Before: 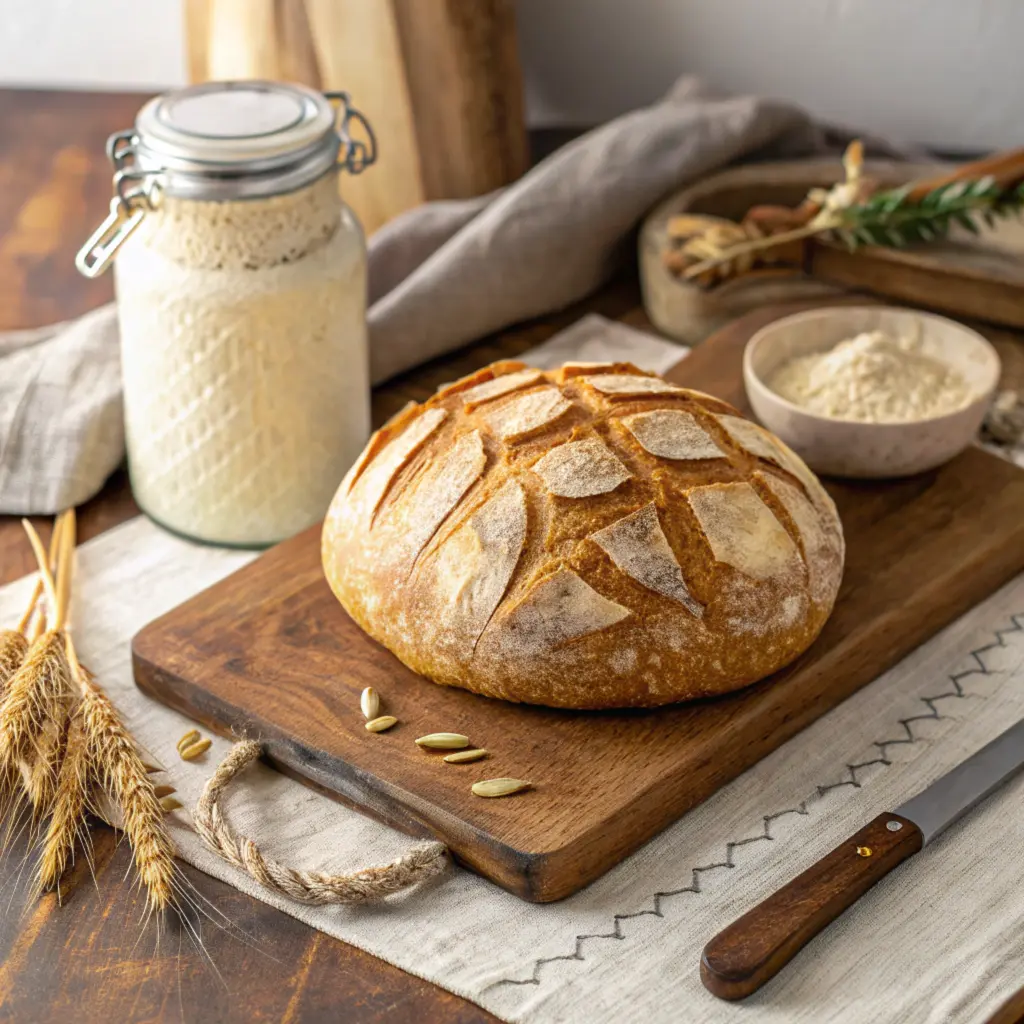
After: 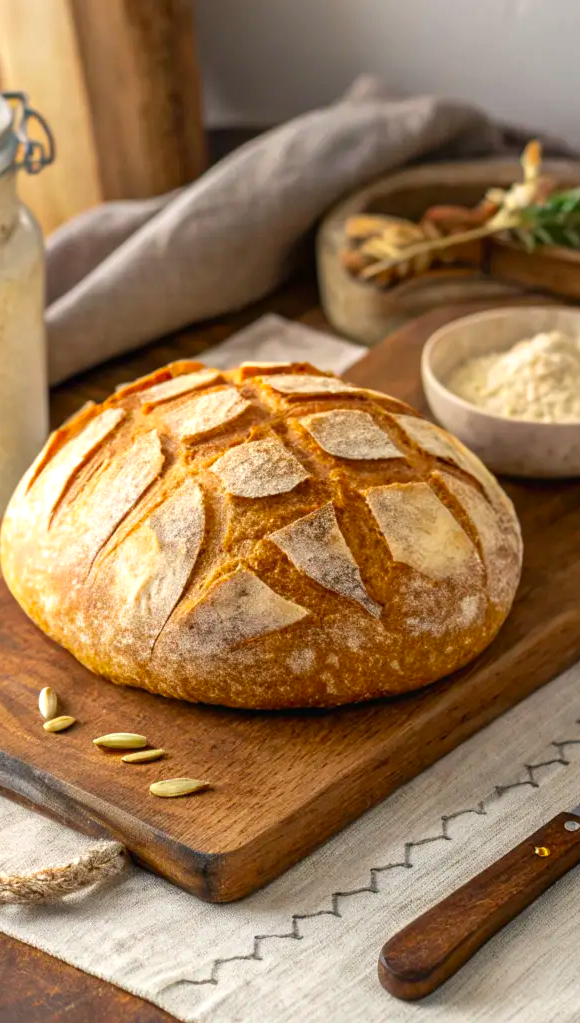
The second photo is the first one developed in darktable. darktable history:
crop: left 31.458%, top 0%, right 11.876%
exposure: exposure 0.207 EV, compensate highlight preservation false
color zones: curves: ch0 [(0, 0.613) (0.01, 0.613) (0.245, 0.448) (0.498, 0.529) (0.642, 0.665) (0.879, 0.777) (0.99, 0.613)]; ch1 [(0, 0) (0.143, 0) (0.286, 0) (0.429, 0) (0.571, 0) (0.714, 0) (0.857, 0)], mix -121.96%
